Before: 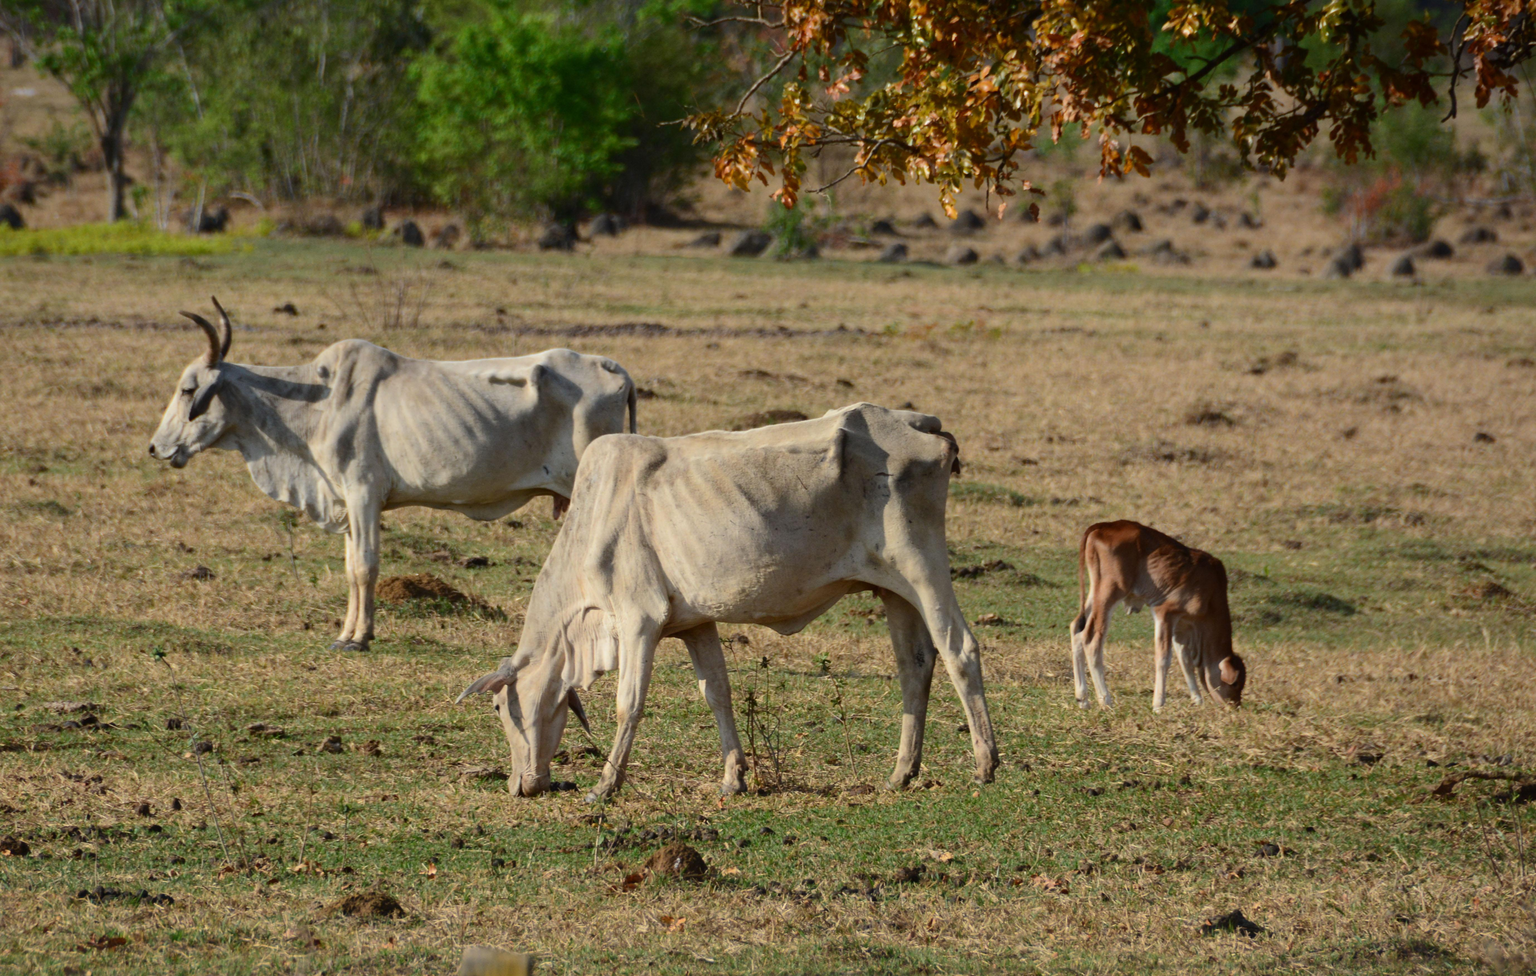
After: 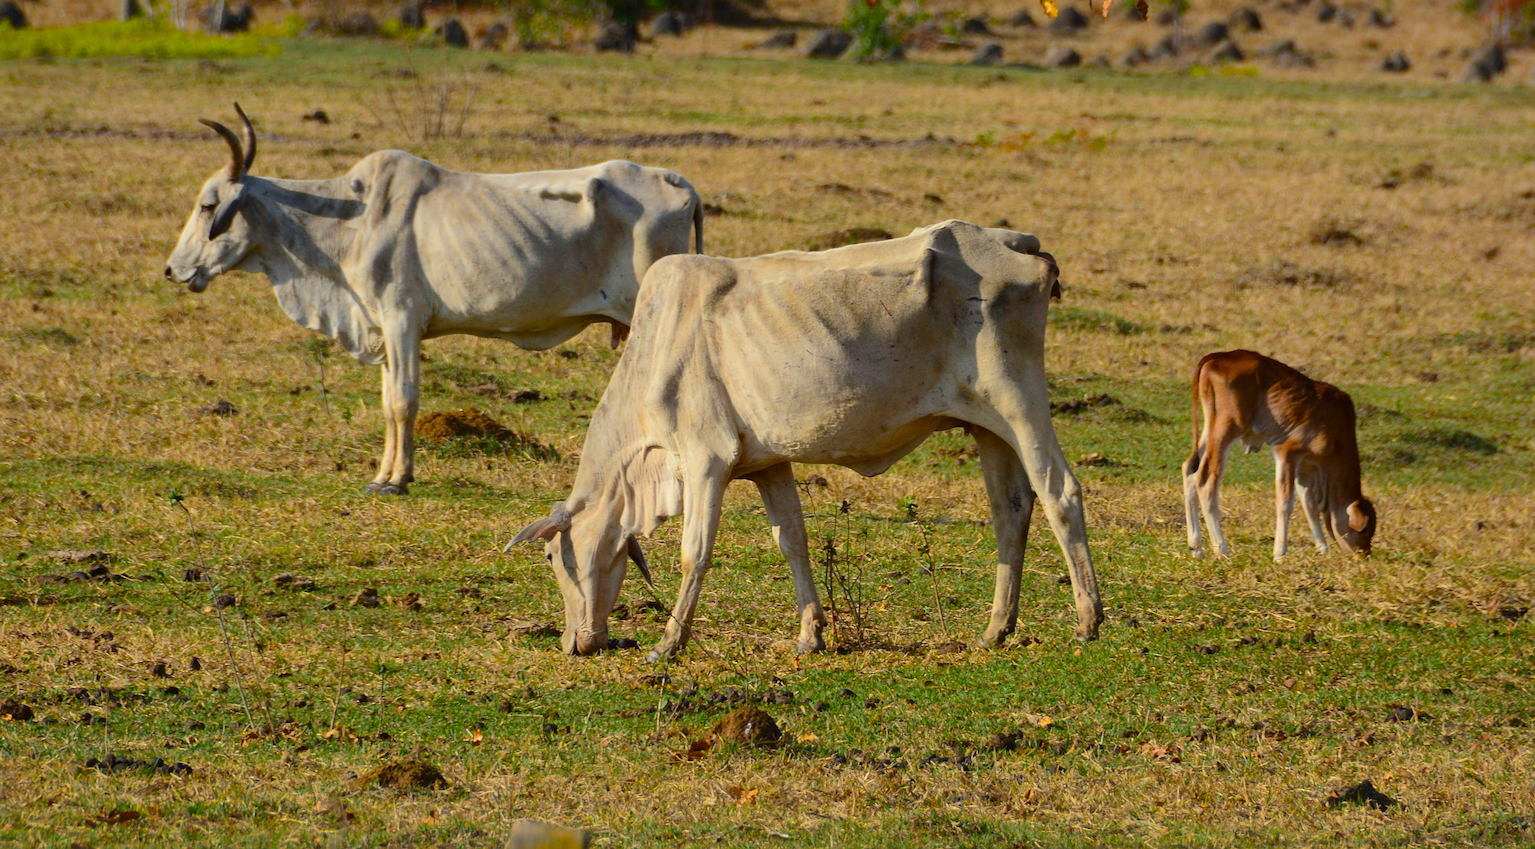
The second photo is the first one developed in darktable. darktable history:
sharpen: on, module defaults
crop: top 20.916%, right 9.437%, bottom 0.316%
color balance rgb: linear chroma grading › global chroma 15%, perceptual saturation grading › global saturation 30%
